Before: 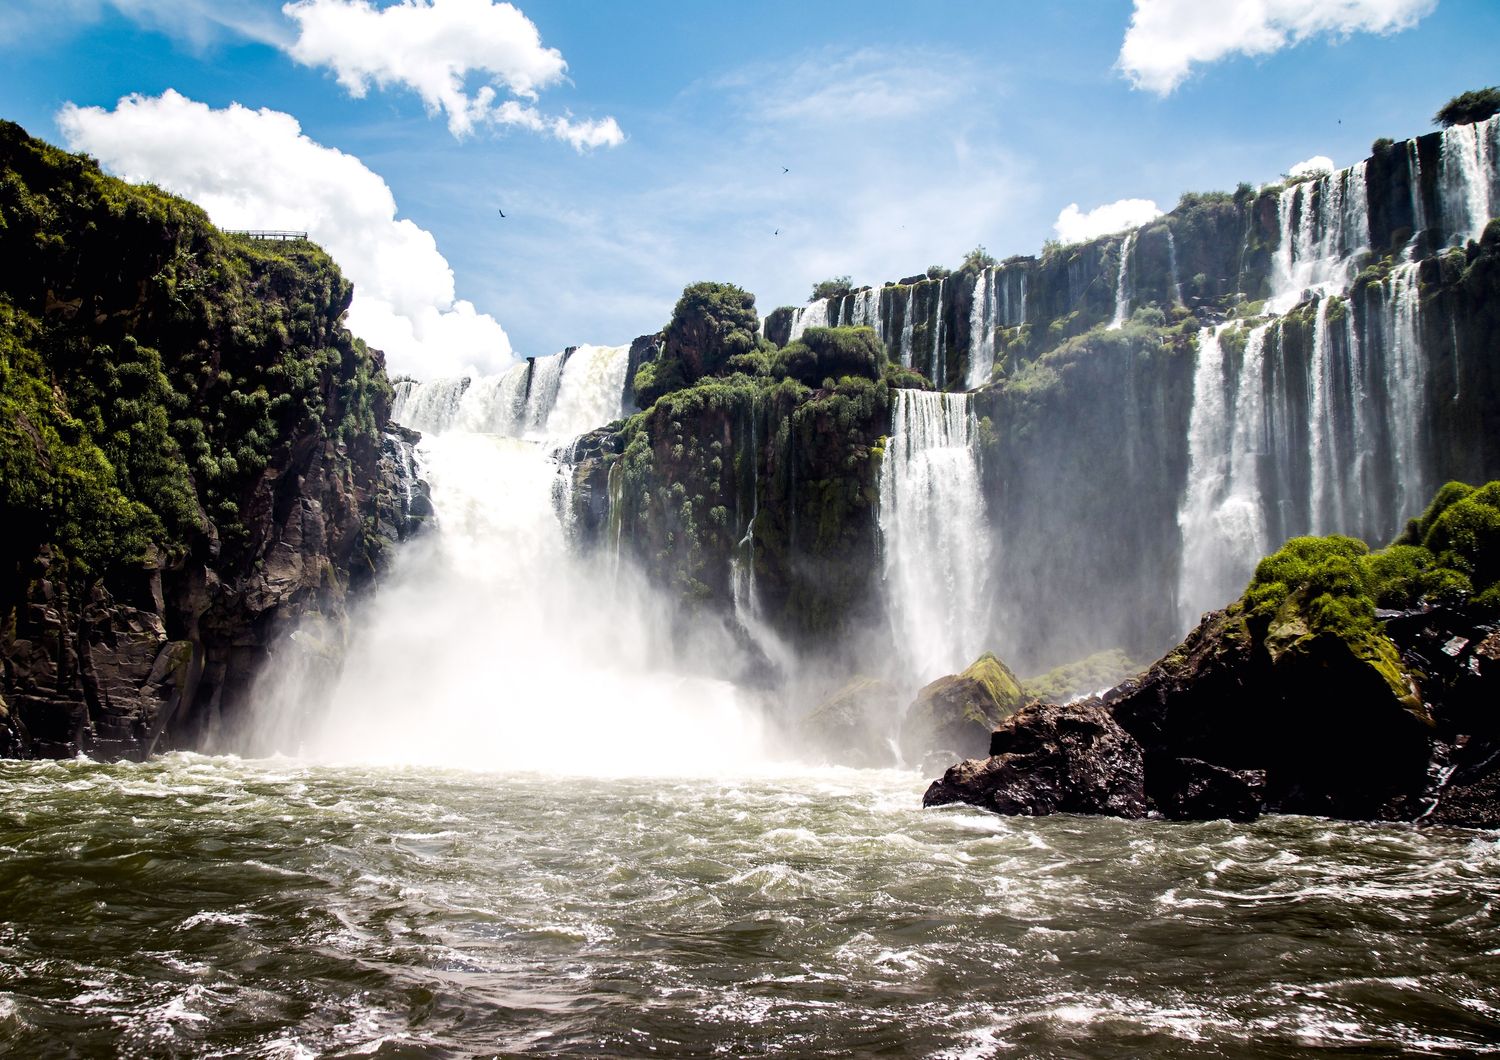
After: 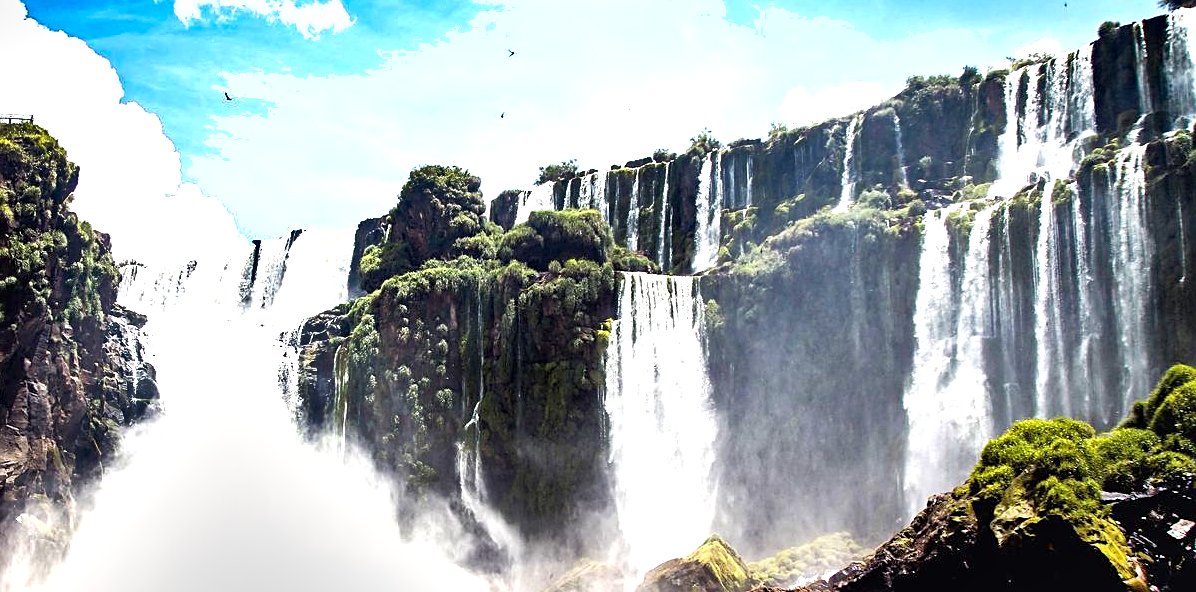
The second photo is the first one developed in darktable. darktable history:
shadows and highlights: soften with gaussian
haze removal: compatibility mode true, adaptive false
sharpen: on, module defaults
crop: left 18.289%, top 11.103%, right 1.964%, bottom 33.034%
exposure: black level correction 0, exposure 1 EV, compensate highlight preservation false
